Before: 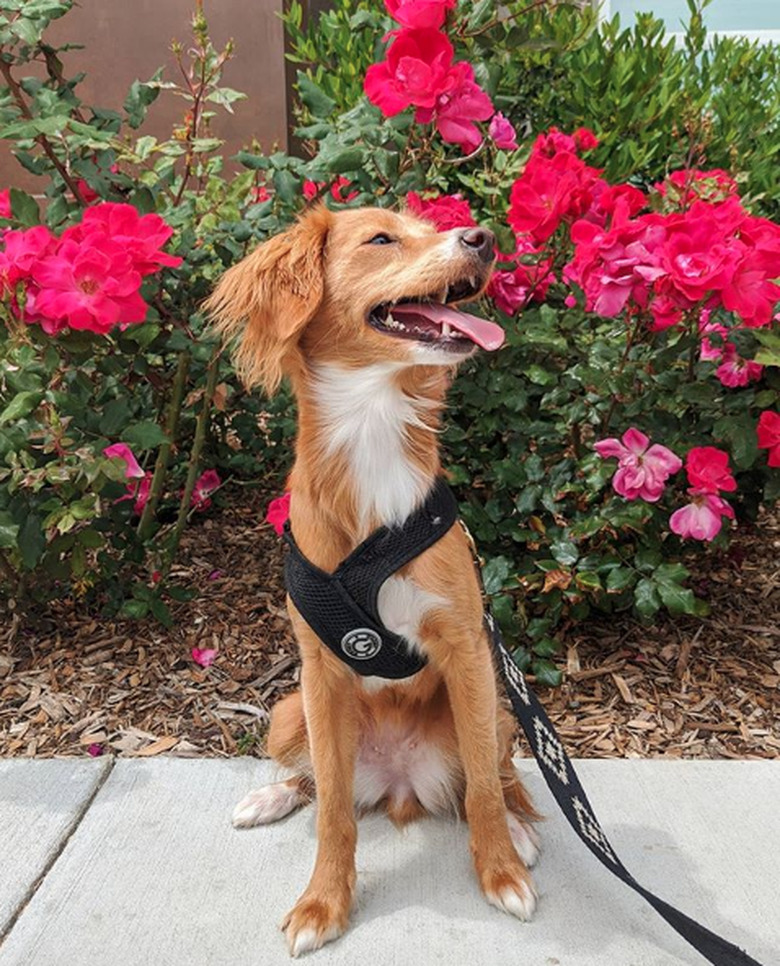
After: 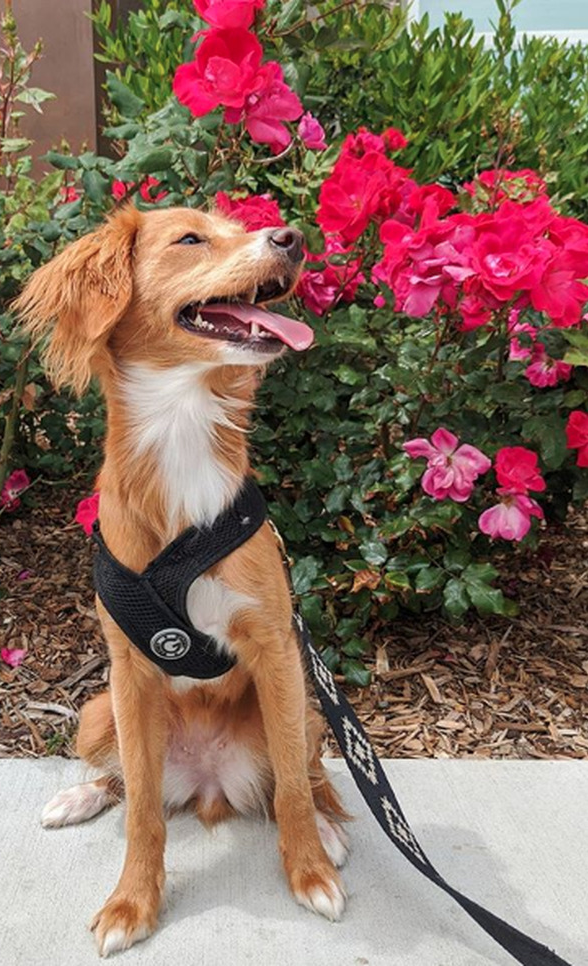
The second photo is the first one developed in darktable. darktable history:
crop and rotate: left 24.605%
